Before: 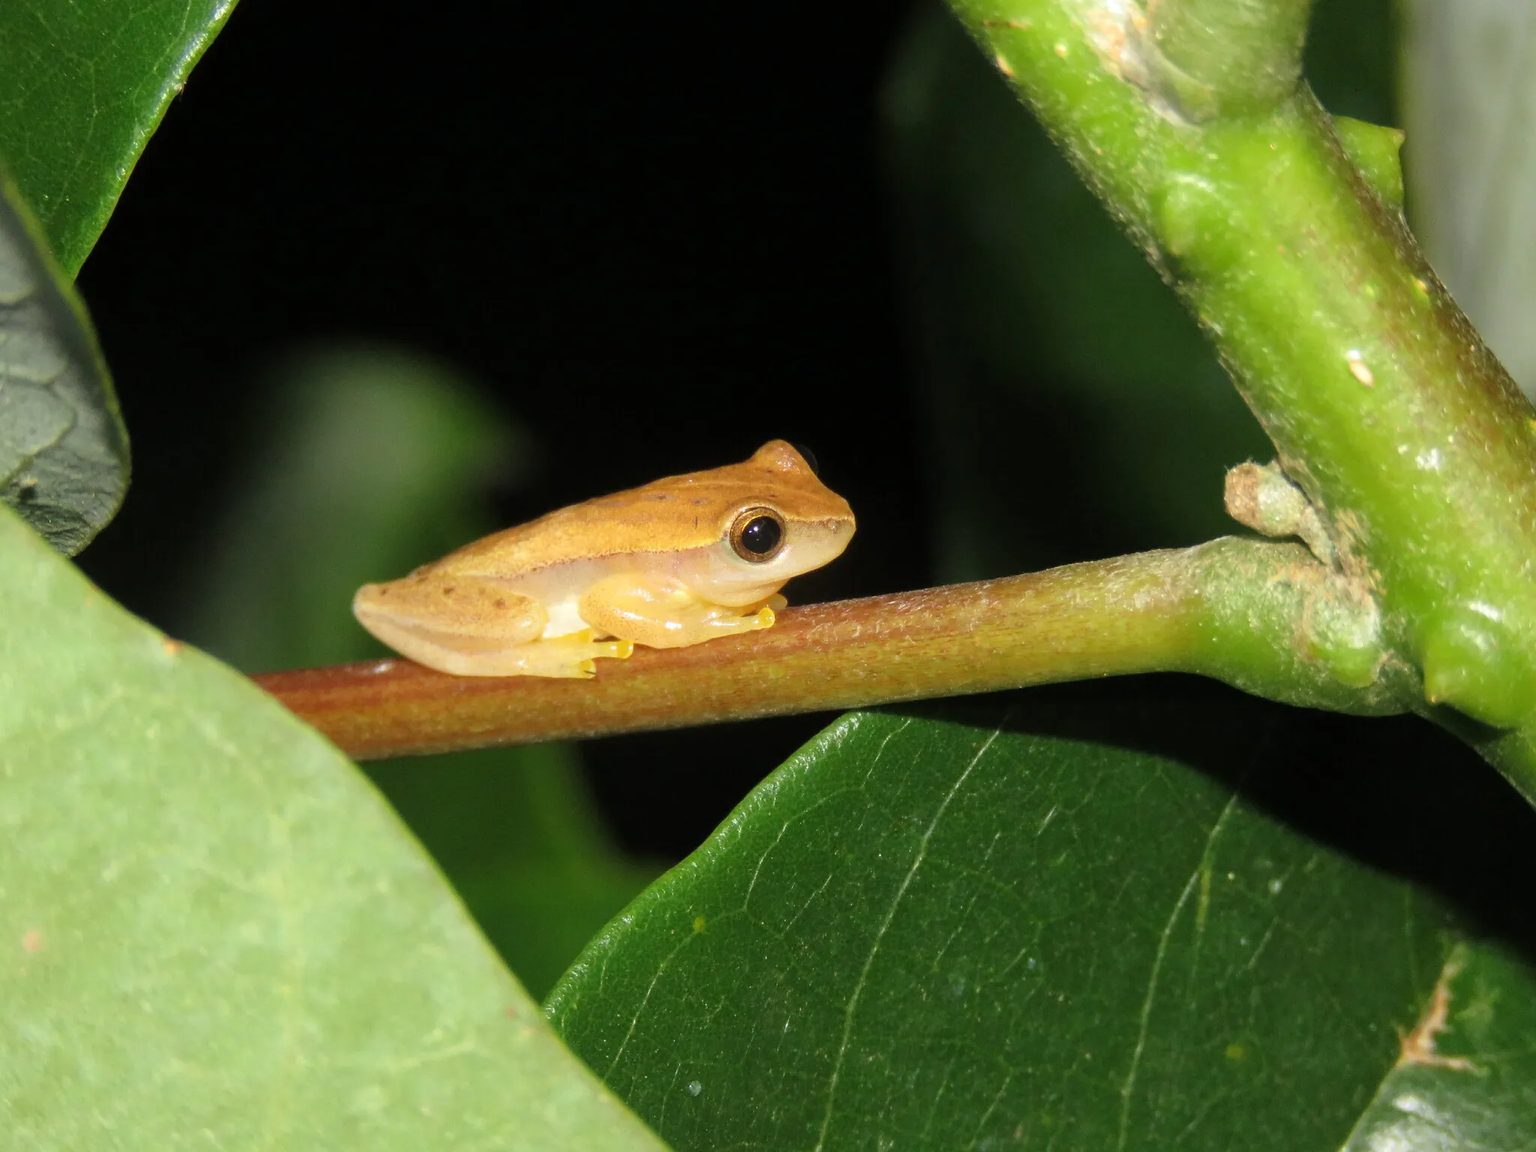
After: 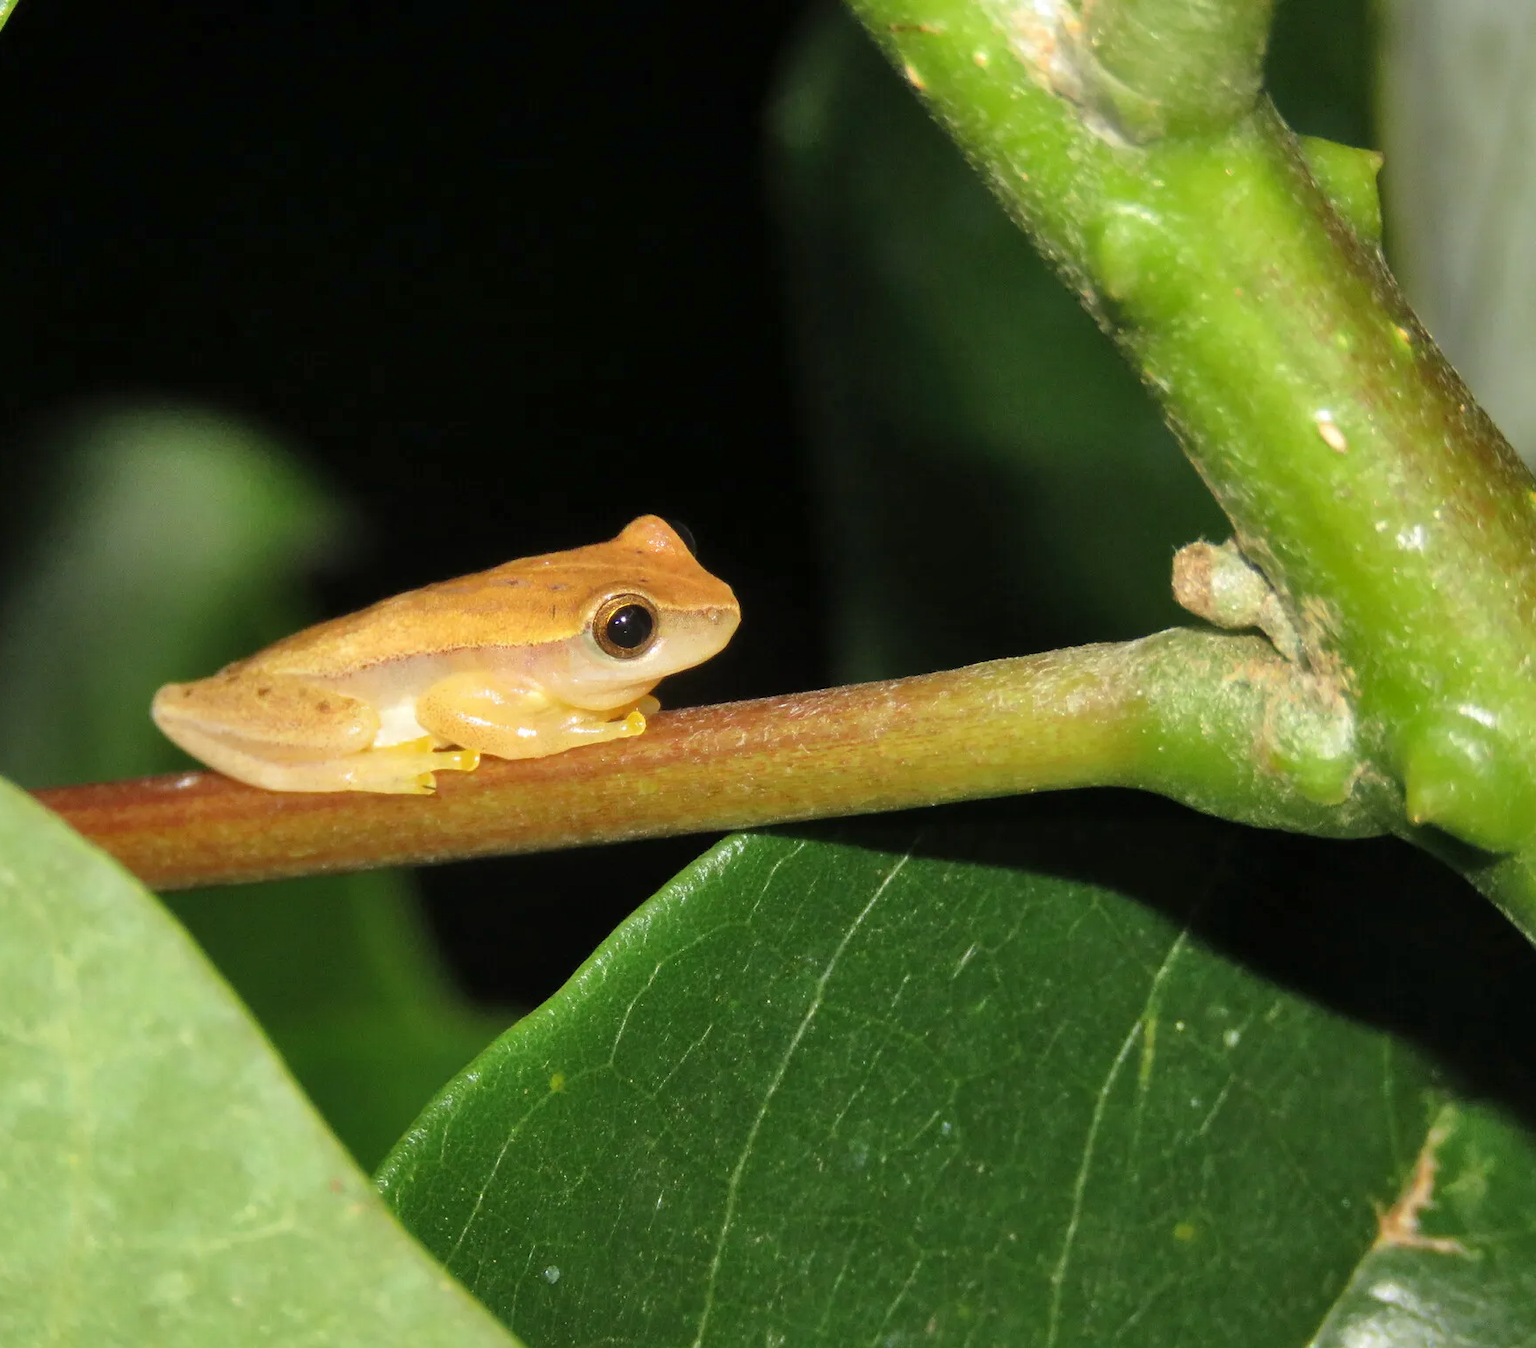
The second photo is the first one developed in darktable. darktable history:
shadows and highlights: shadows 49, highlights -41, soften with gaussian
crop and rotate: left 14.584%
